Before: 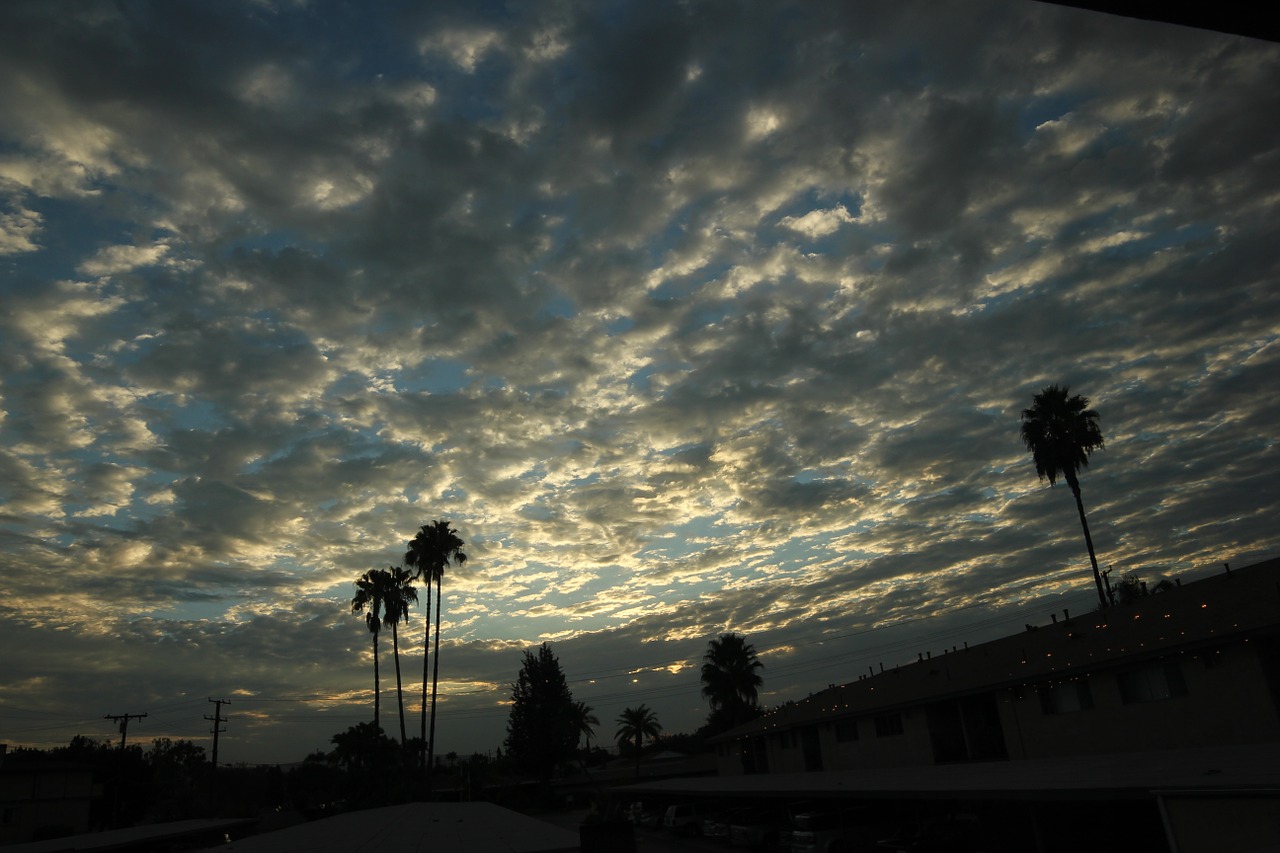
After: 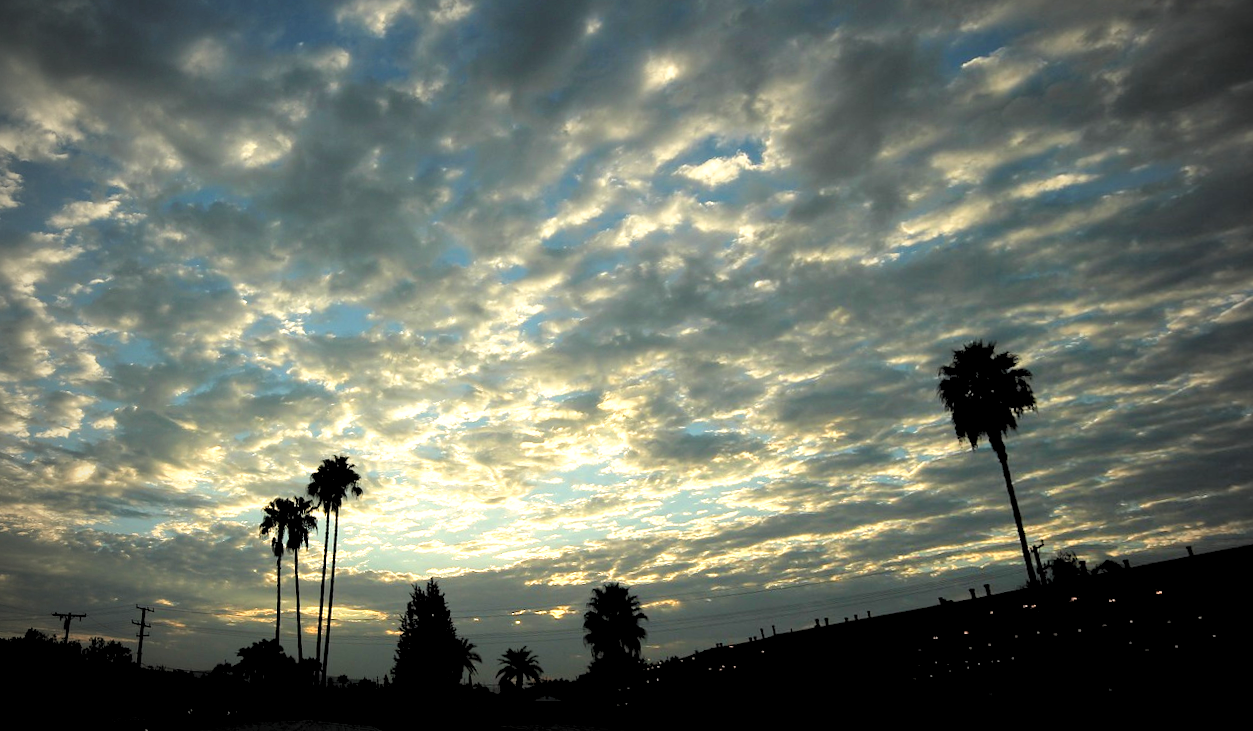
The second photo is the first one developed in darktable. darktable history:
rotate and perspective: rotation 1.69°, lens shift (vertical) -0.023, lens shift (horizontal) -0.291, crop left 0.025, crop right 0.988, crop top 0.092, crop bottom 0.842
exposure: exposure 1 EV, compensate highlight preservation false
tone curve: curves: ch0 [(0, 0) (0.003, 0.002) (0.011, 0.009) (0.025, 0.02) (0.044, 0.036) (0.069, 0.057) (0.1, 0.081) (0.136, 0.115) (0.177, 0.153) (0.224, 0.202) (0.277, 0.264) (0.335, 0.333) (0.399, 0.409) (0.468, 0.491) (0.543, 0.58) (0.623, 0.675) (0.709, 0.777) (0.801, 0.88) (0.898, 0.98) (1, 1)], preserve colors none
vignetting: fall-off start 71.74%
rgb levels: preserve colors sum RGB, levels [[0.038, 0.433, 0.934], [0, 0.5, 1], [0, 0.5, 1]]
